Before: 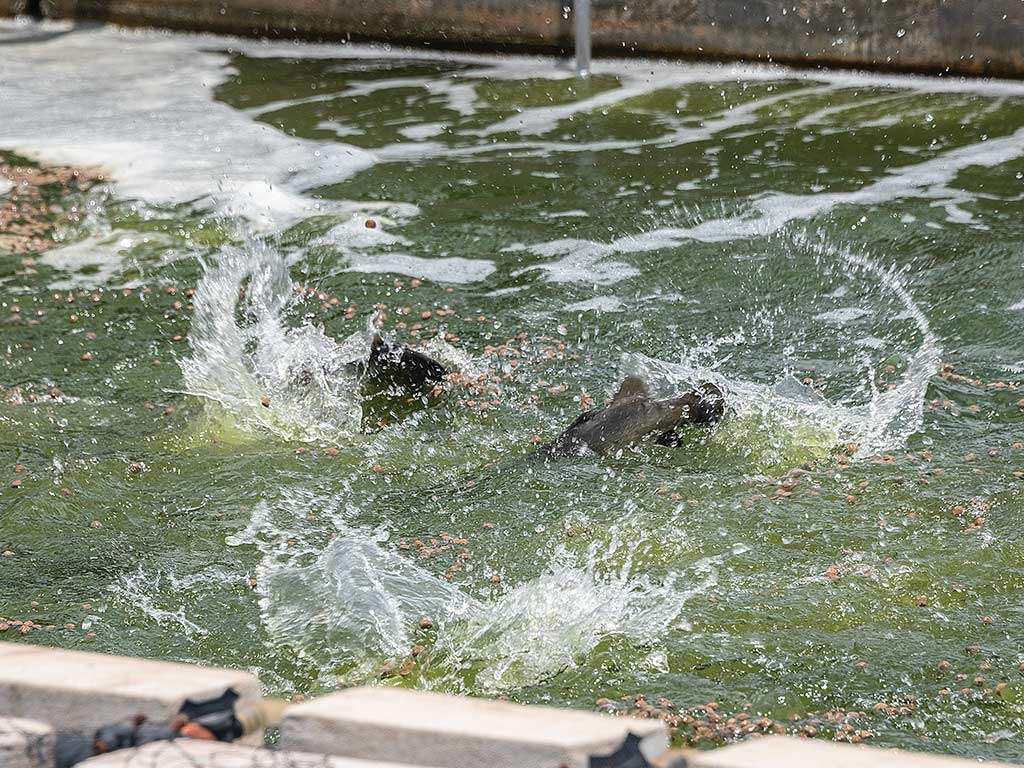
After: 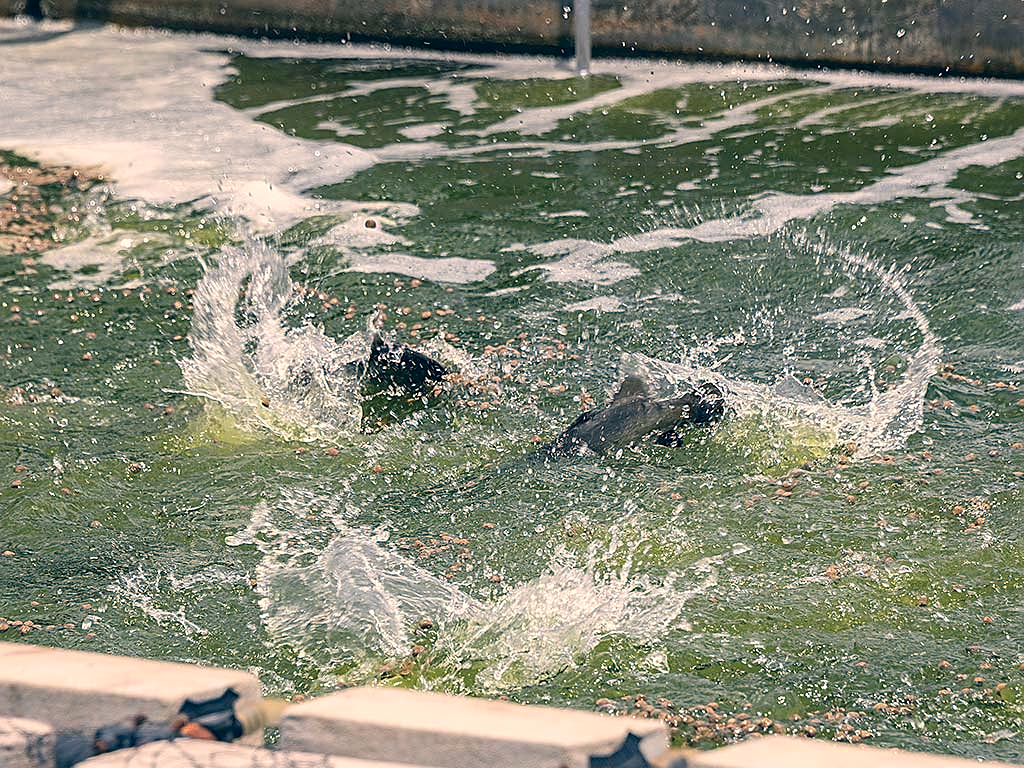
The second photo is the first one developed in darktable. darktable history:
sharpen: on, module defaults
color correction: highlights a* 10.37, highlights b* 13.95, shadows a* -10.35, shadows b* -14.8
